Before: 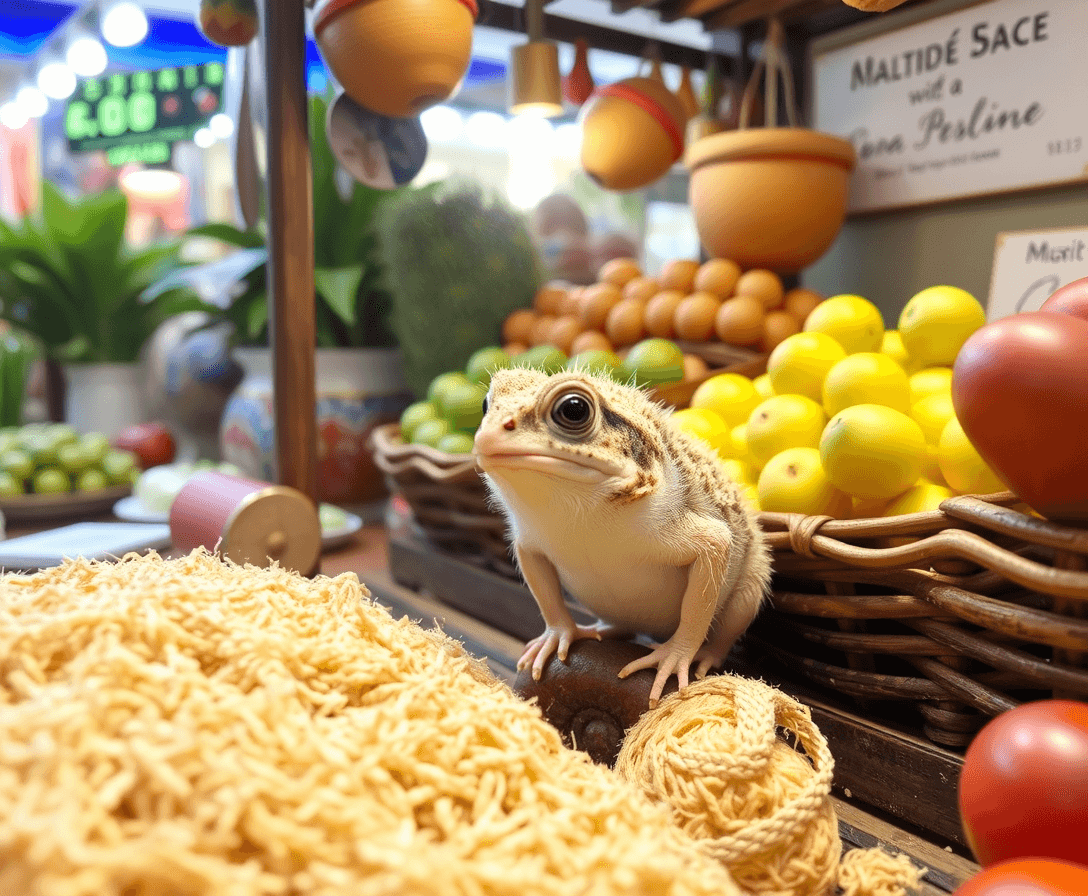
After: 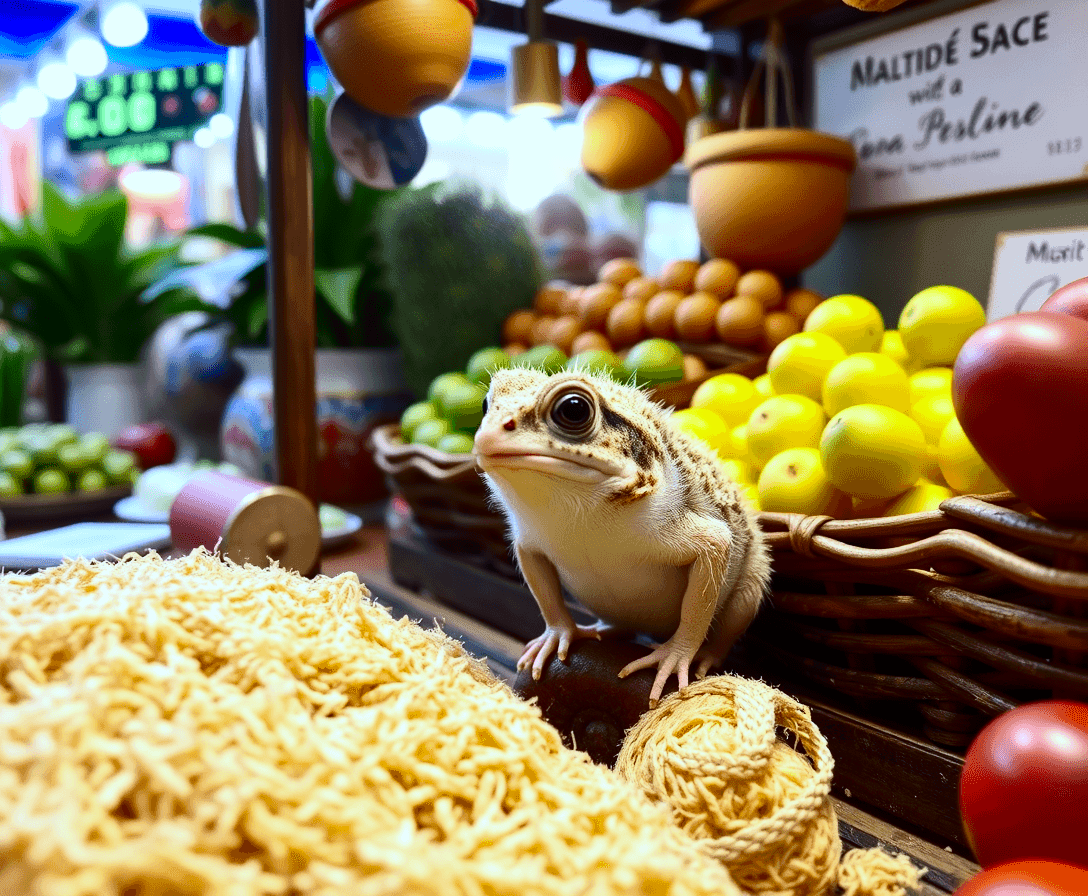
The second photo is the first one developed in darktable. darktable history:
white balance: red 0.926, green 1.003, blue 1.133
contrast brightness saturation: contrast 0.22, brightness -0.19, saturation 0.24
